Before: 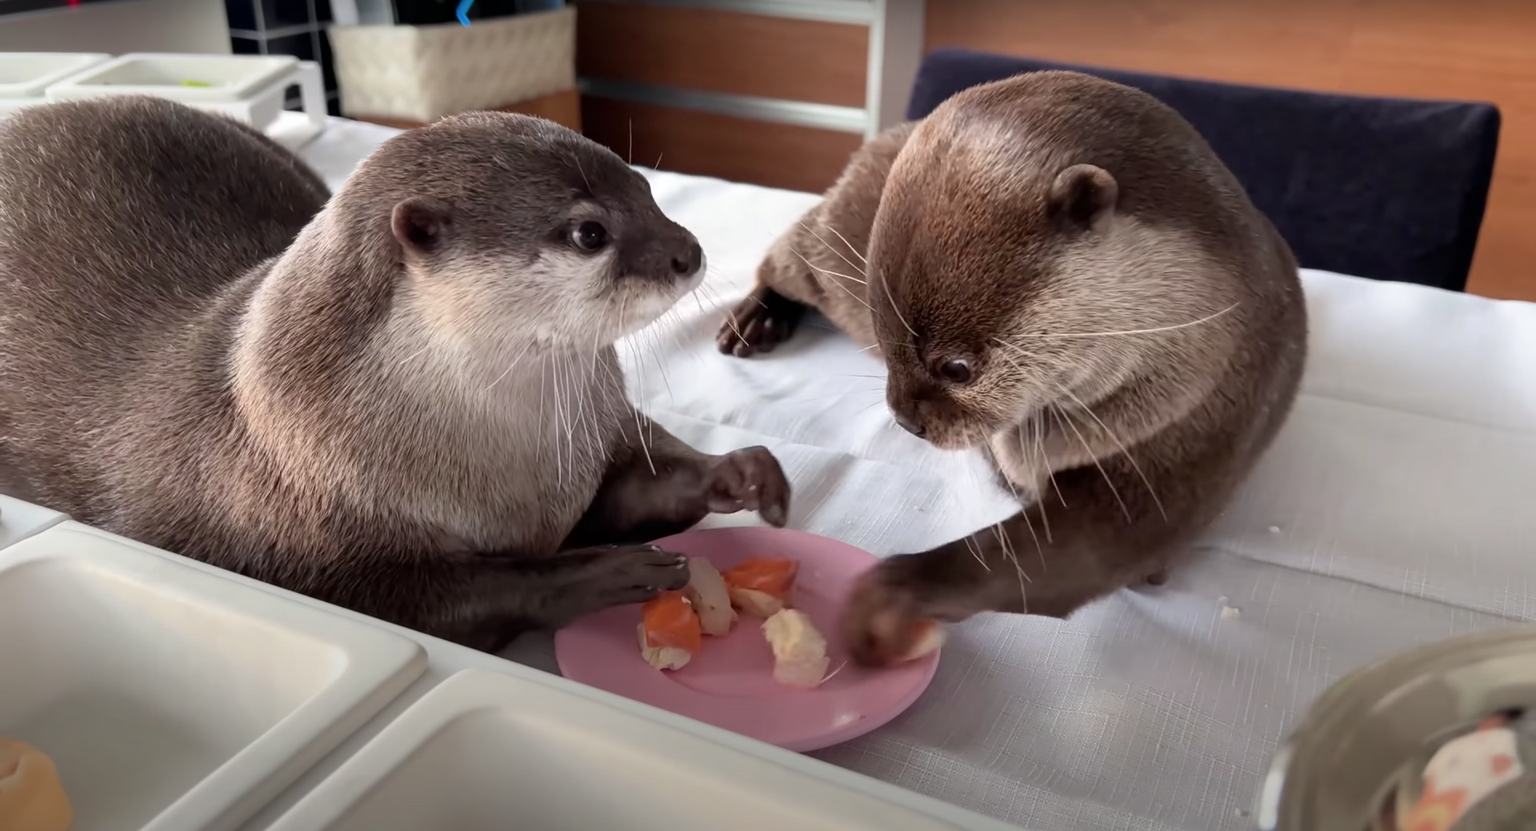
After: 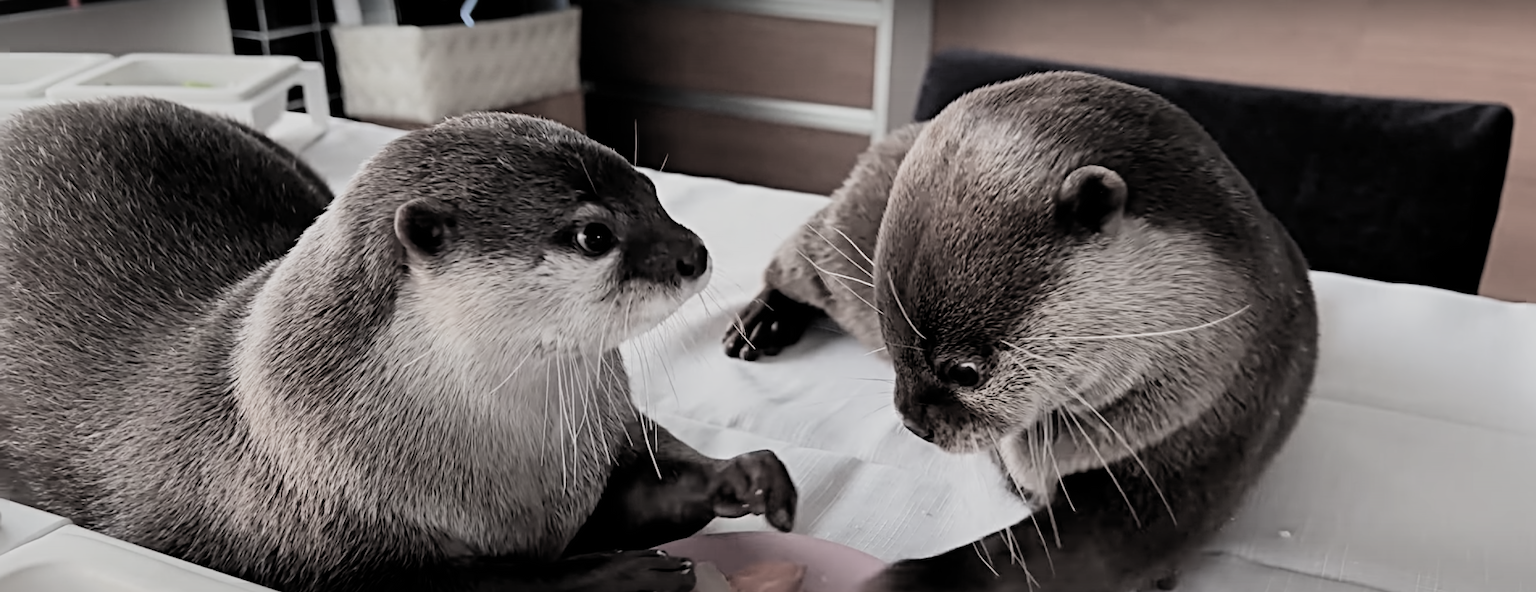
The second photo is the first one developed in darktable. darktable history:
filmic rgb: black relative exposure -5.15 EV, white relative exposure 3.98 EV, threshold 5.96 EV, hardness 2.88, contrast 1.183, highlights saturation mix -30.68%, color science v5 (2021), contrast in shadows safe, contrast in highlights safe, enable highlight reconstruction true
crop: right 0.001%, bottom 28.906%
sharpen: radius 4.929
